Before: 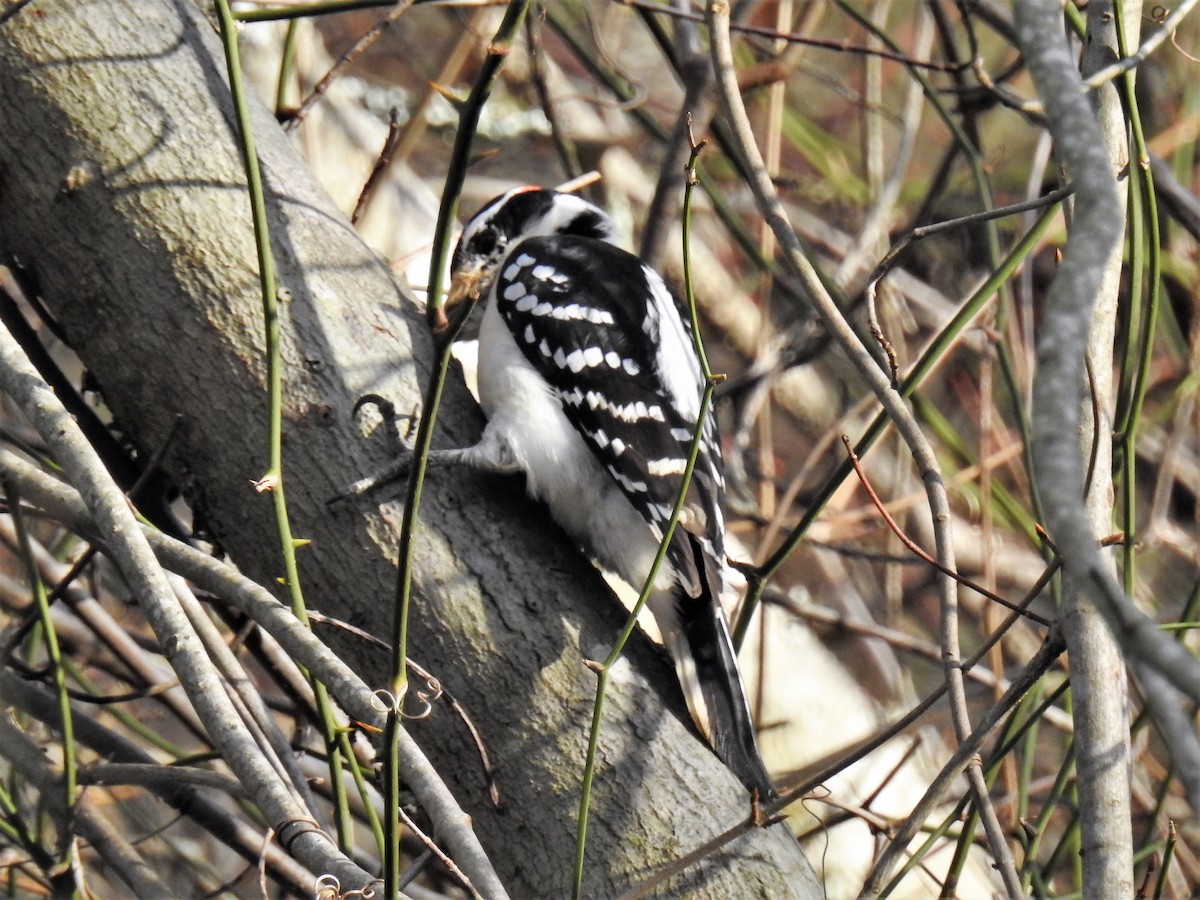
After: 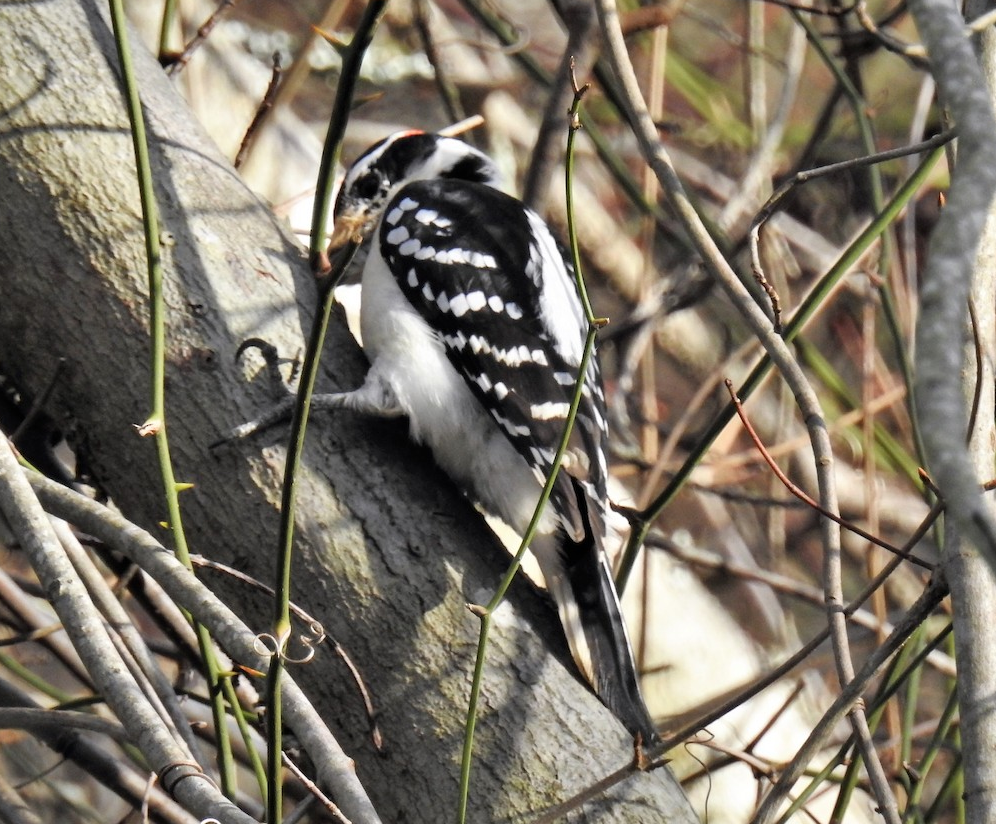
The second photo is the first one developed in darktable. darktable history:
crop: left 9.783%, top 6.278%, right 7.188%, bottom 2.111%
